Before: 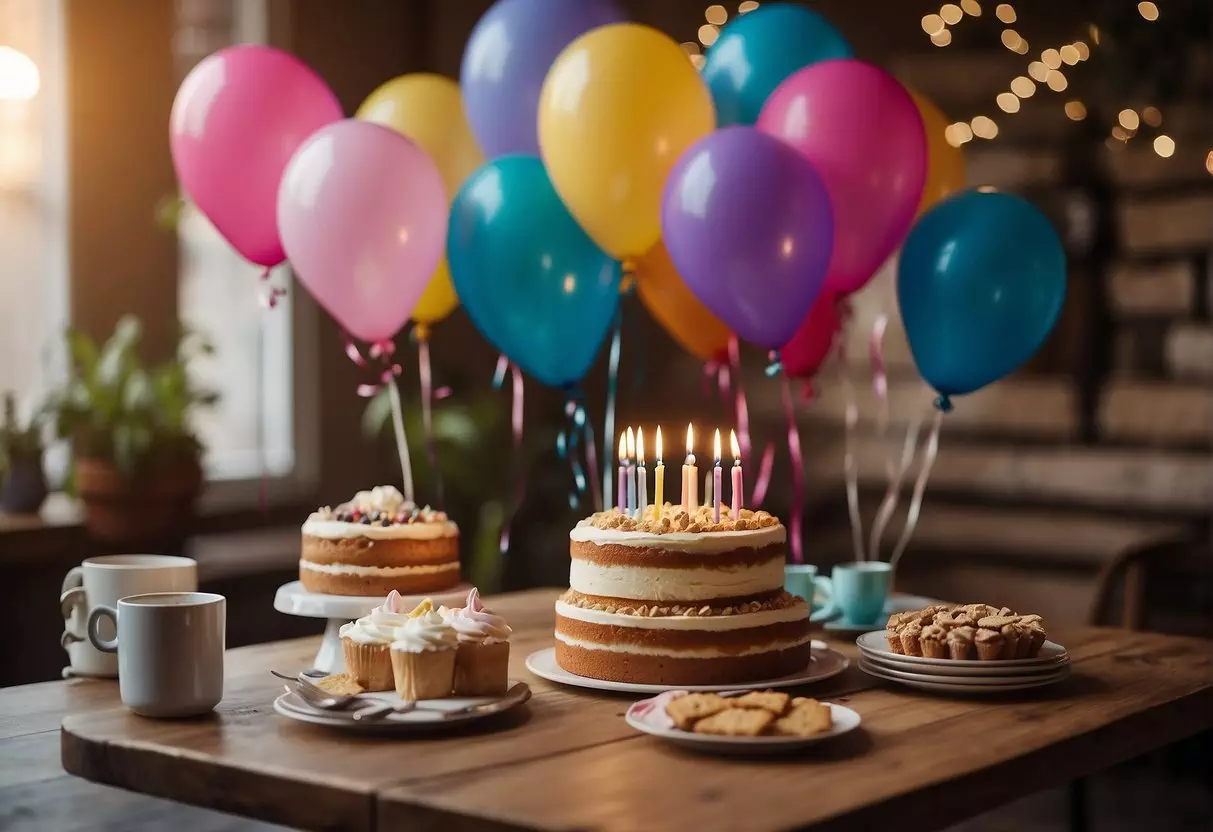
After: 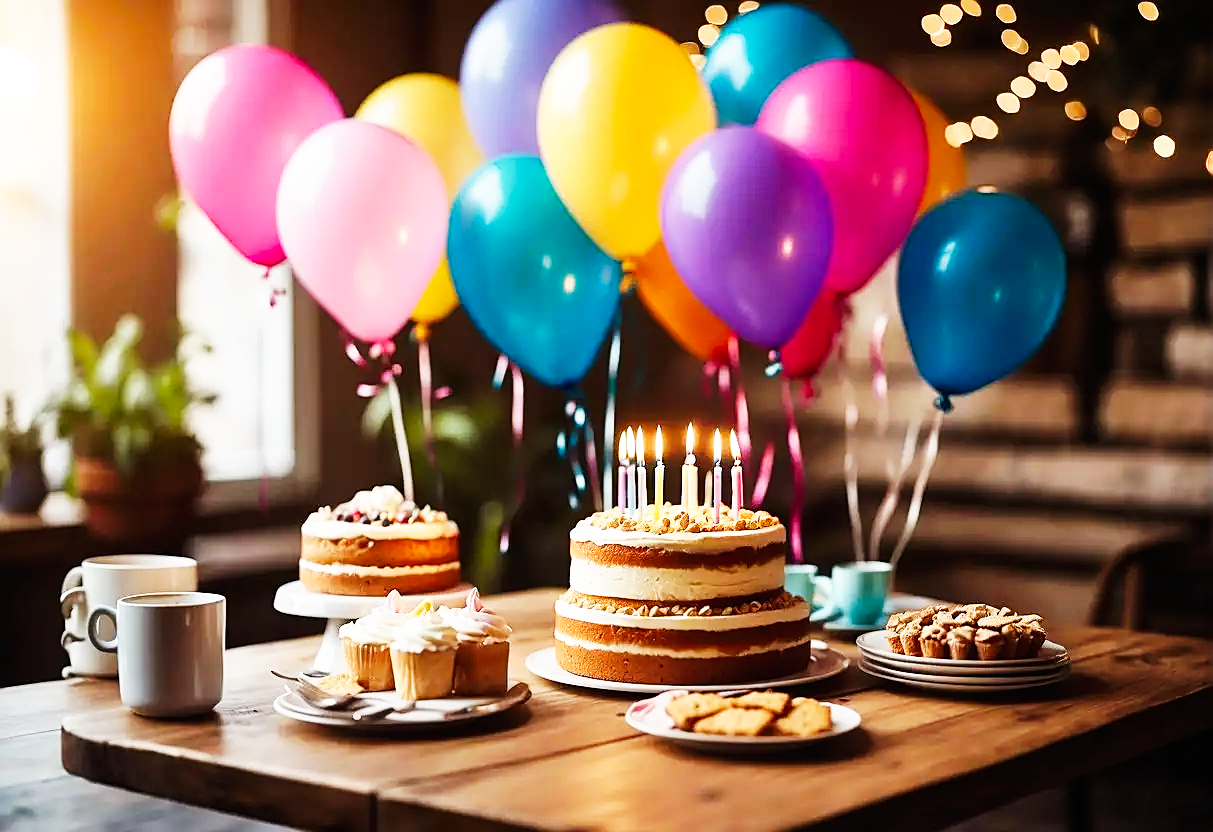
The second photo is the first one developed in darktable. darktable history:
base curve: curves: ch0 [(0, 0) (0.007, 0.004) (0.027, 0.03) (0.046, 0.07) (0.207, 0.54) (0.442, 0.872) (0.673, 0.972) (1, 1)], preserve colors none
tone equalizer: on, module defaults
sharpen: on, module defaults
